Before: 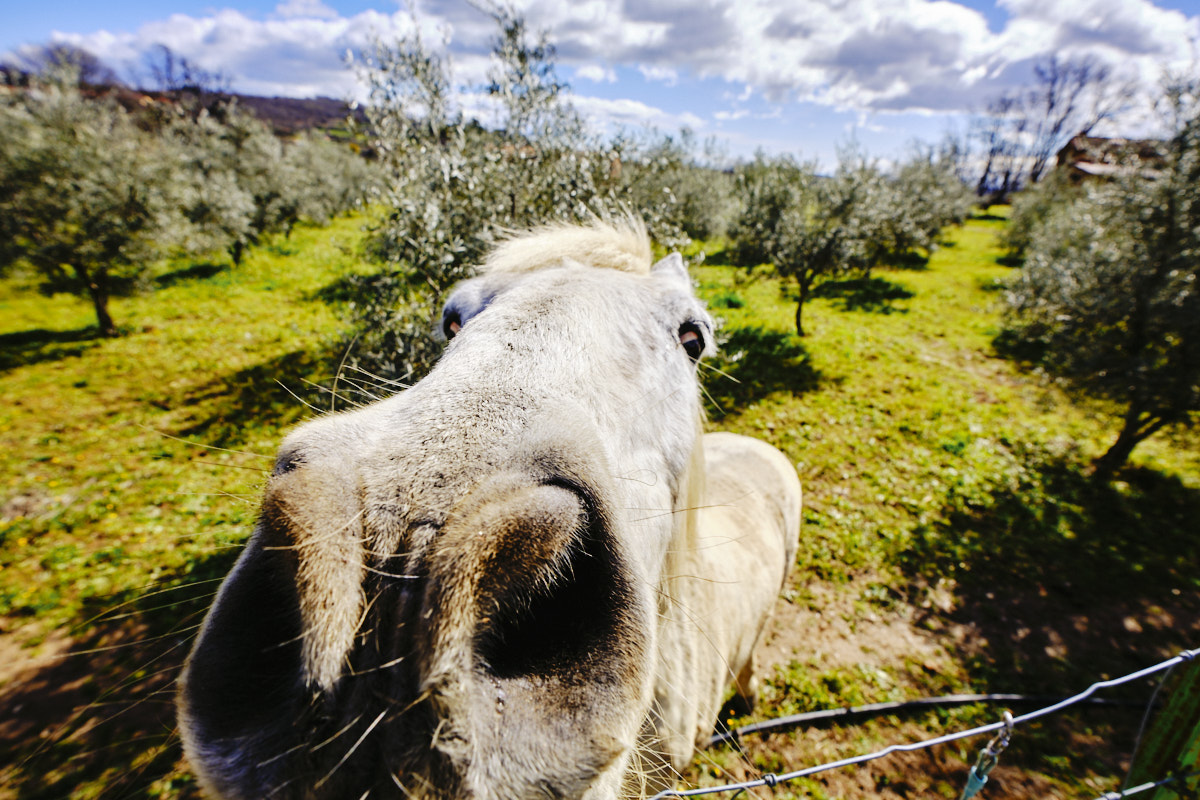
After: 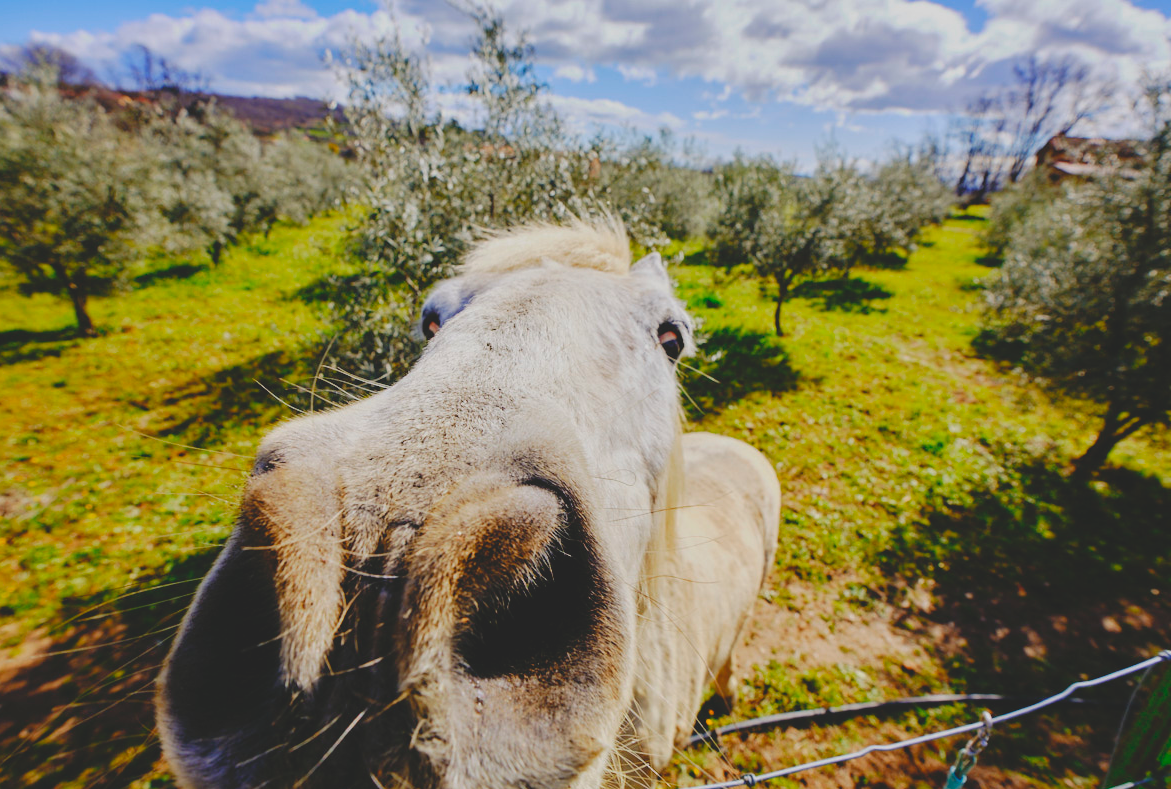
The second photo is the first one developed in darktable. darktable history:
tone equalizer: on, module defaults
contrast brightness saturation: contrast -0.28
crop and rotate: left 1.774%, right 0.633%, bottom 1.28%
